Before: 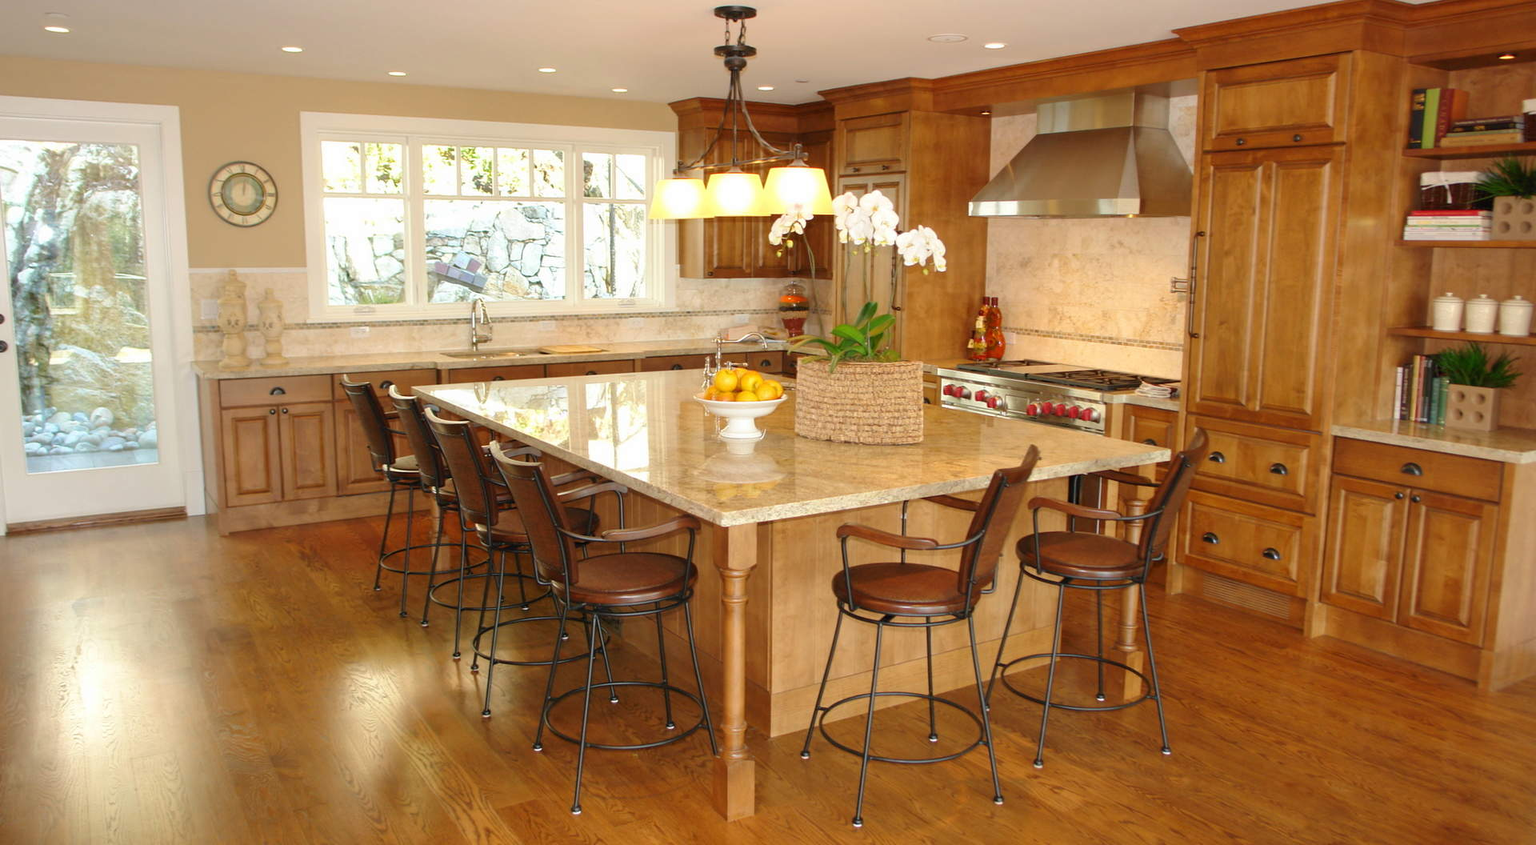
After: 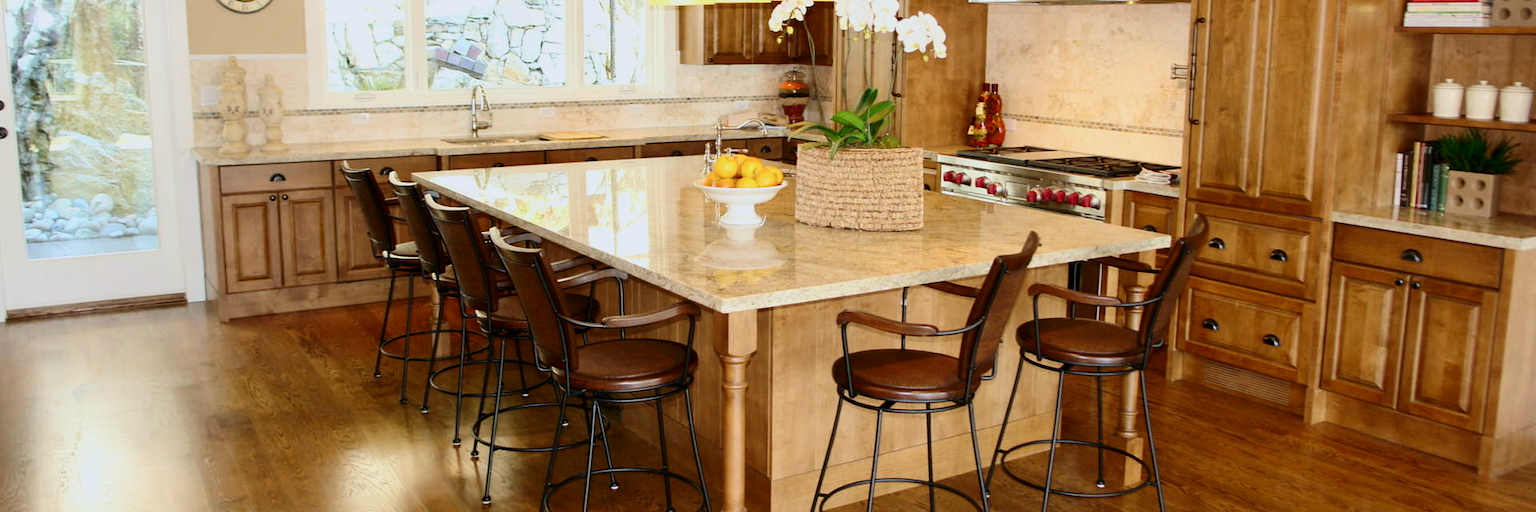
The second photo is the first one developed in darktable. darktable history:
white balance: red 0.967, blue 1.049
contrast brightness saturation: contrast 0.28
crop and rotate: top 25.357%, bottom 13.942%
filmic rgb: black relative exposure -7.82 EV, white relative exposure 4.29 EV, hardness 3.86, color science v6 (2022)
